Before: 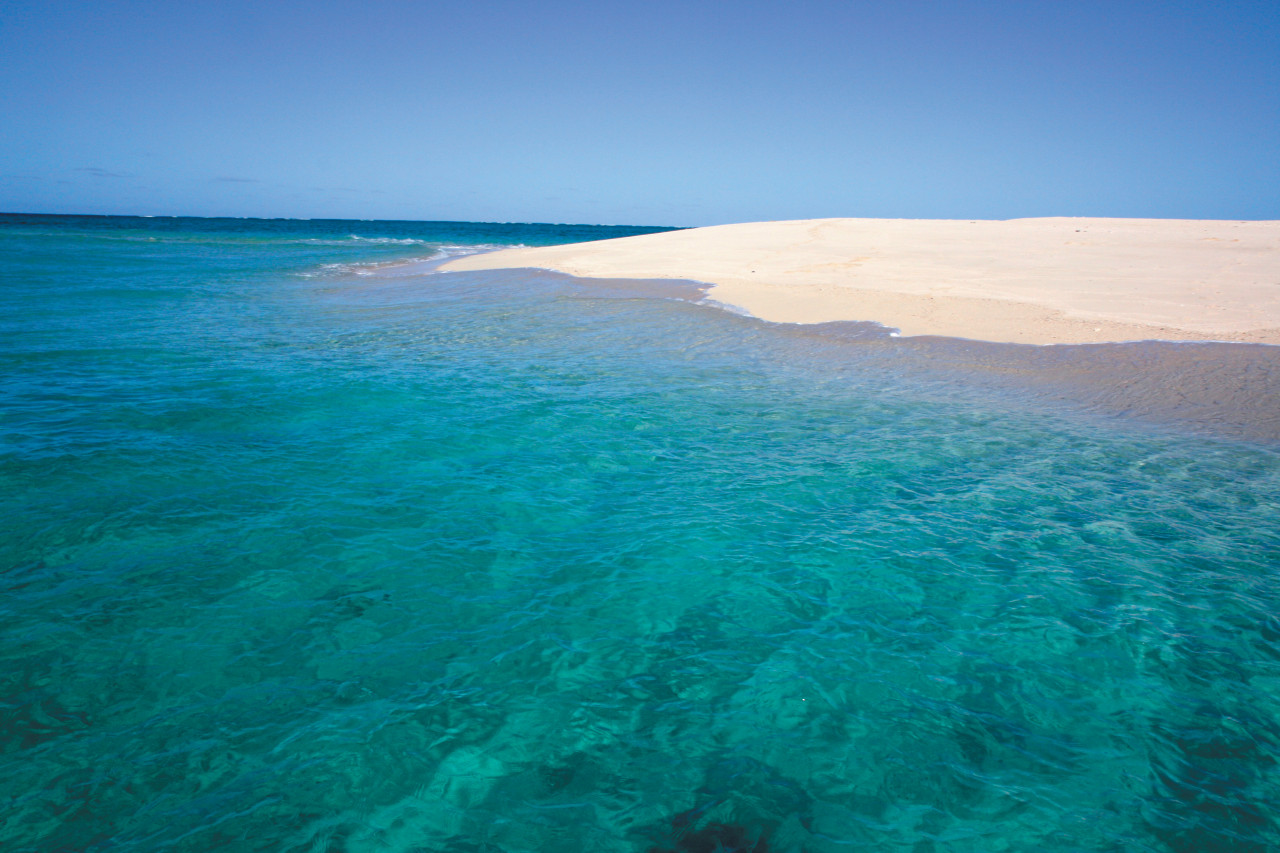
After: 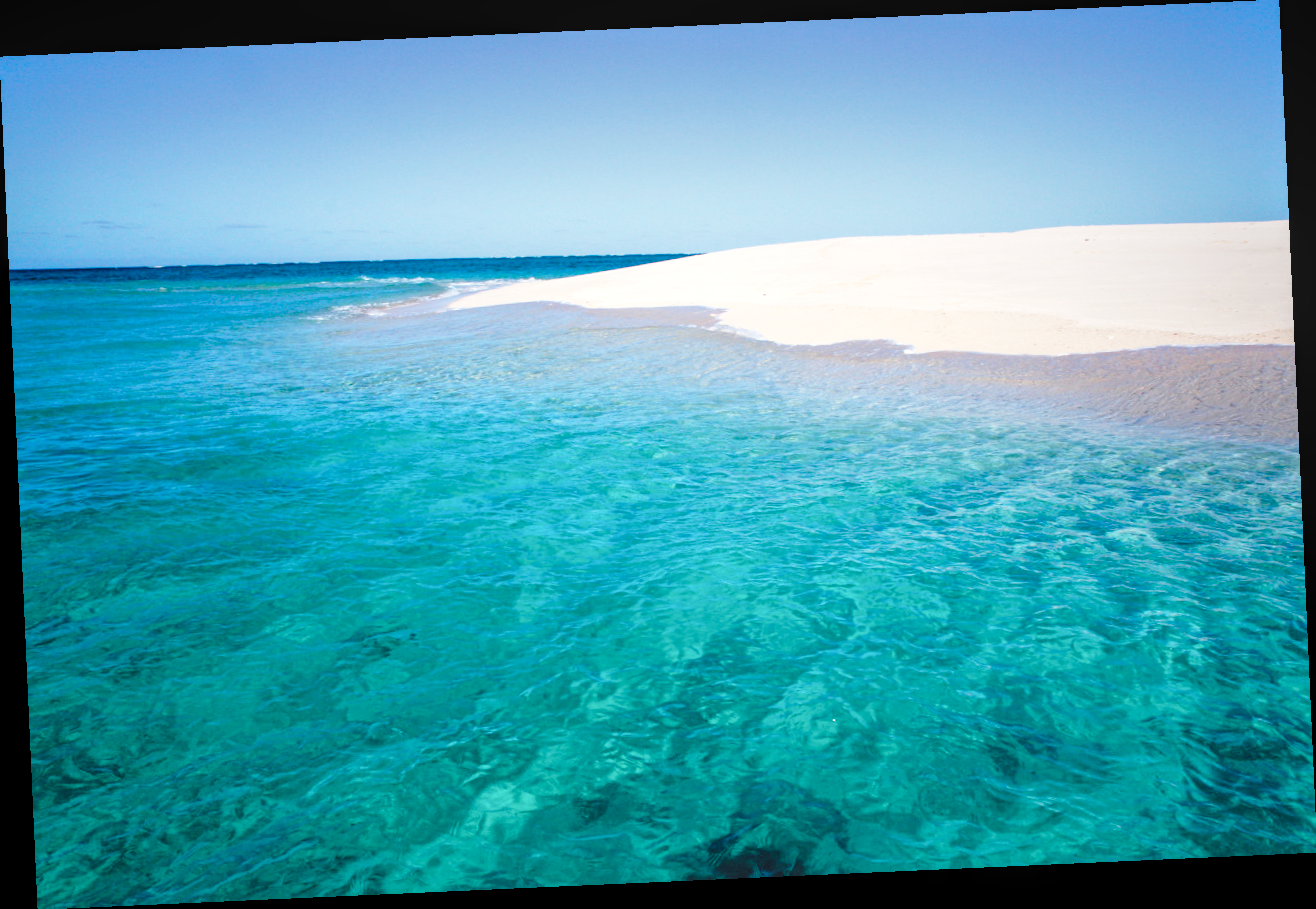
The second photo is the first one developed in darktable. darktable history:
local contrast: on, module defaults
base curve: curves: ch0 [(0, 0) (0.028, 0.03) (0.121, 0.232) (0.46, 0.748) (0.859, 0.968) (1, 1)], preserve colors none
rotate and perspective: rotation -2.56°, automatic cropping off
